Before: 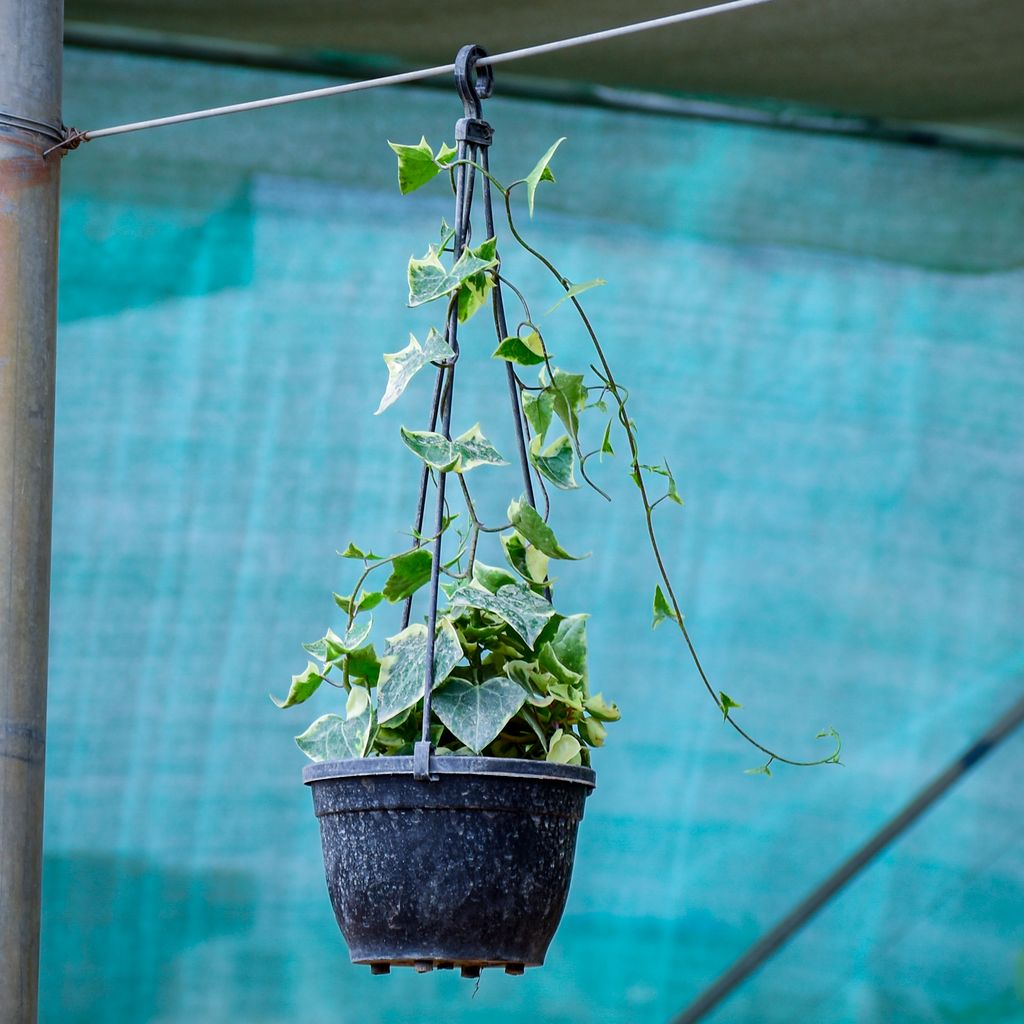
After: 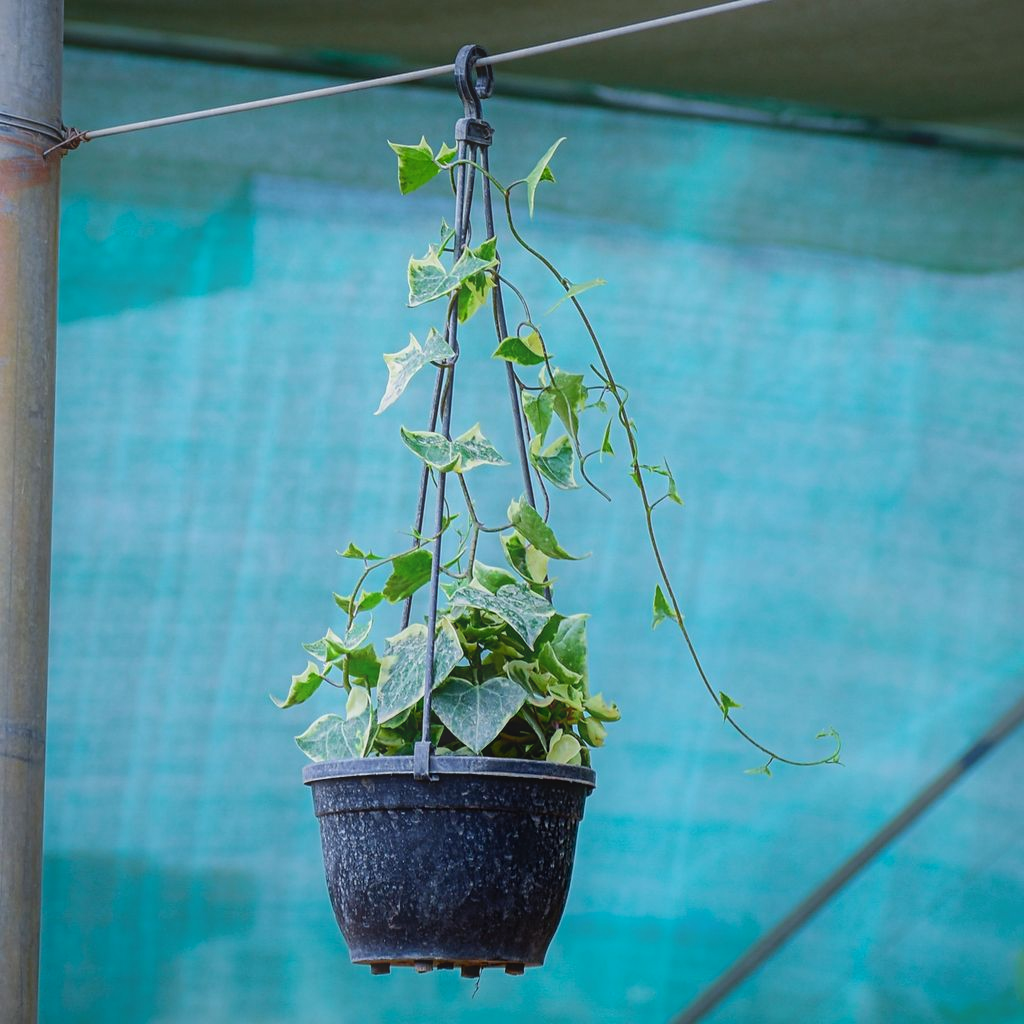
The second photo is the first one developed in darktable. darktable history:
contrast equalizer: octaves 7, y [[0.513, 0.565, 0.608, 0.562, 0.512, 0.5], [0.5 ×6], [0.5, 0.5, 0.5, 0.528, 0.598, 0.658], [0 ×6], [0 ×6]], mix -0.983
